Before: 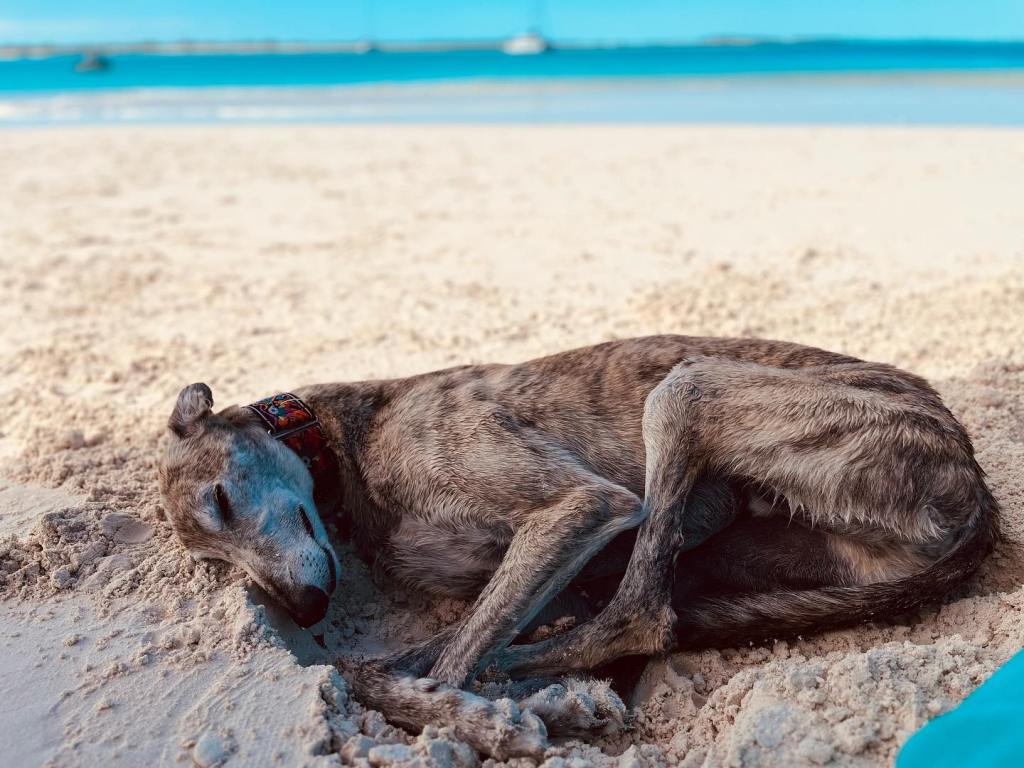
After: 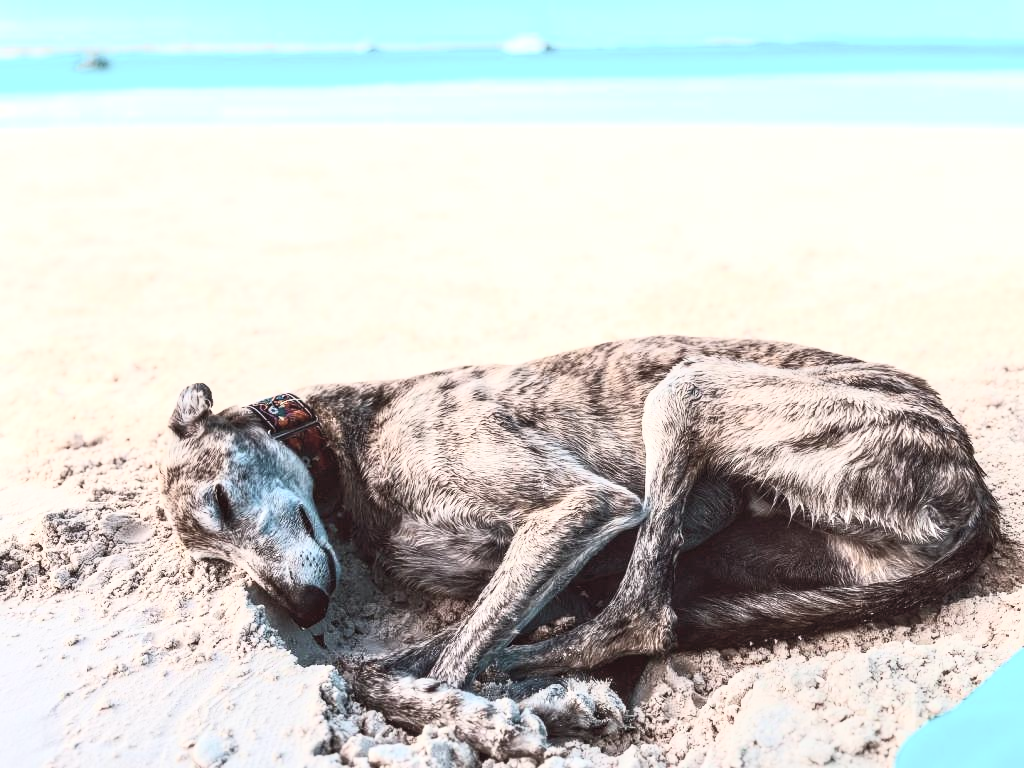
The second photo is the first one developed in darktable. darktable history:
local contrast: on, module defaults
contrast brightness saturation: contrast 0.561, brightness 0.572, saturation -0.347
exposure: black level correction 0, exposure 0.499 EV, compensate highlight preservation false
